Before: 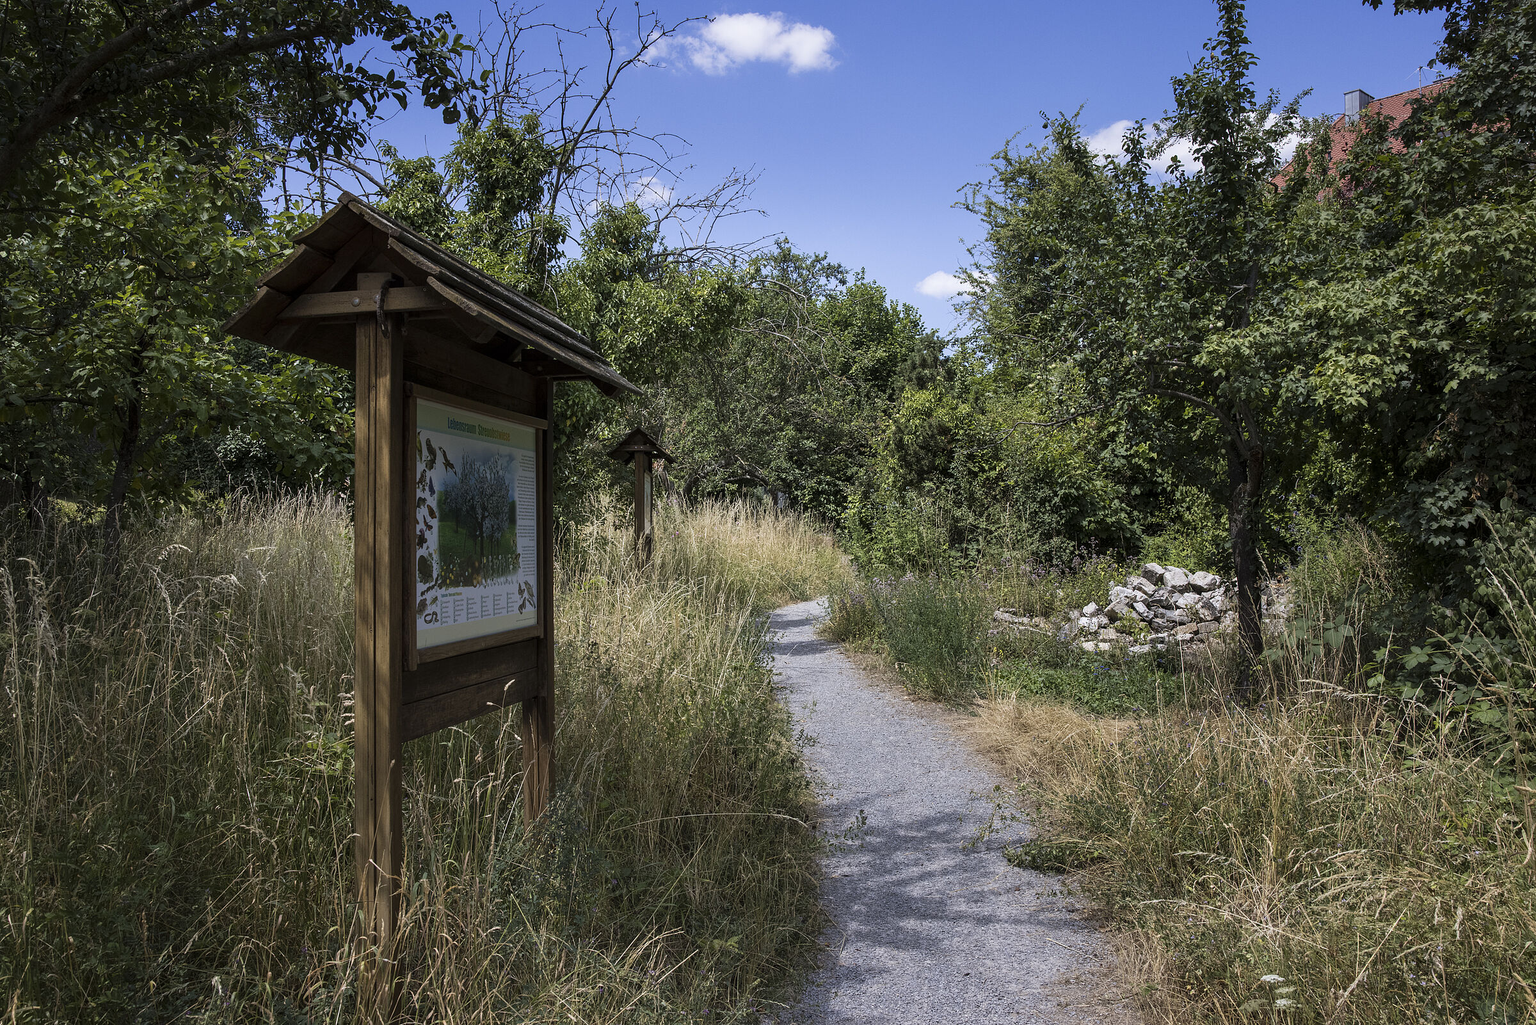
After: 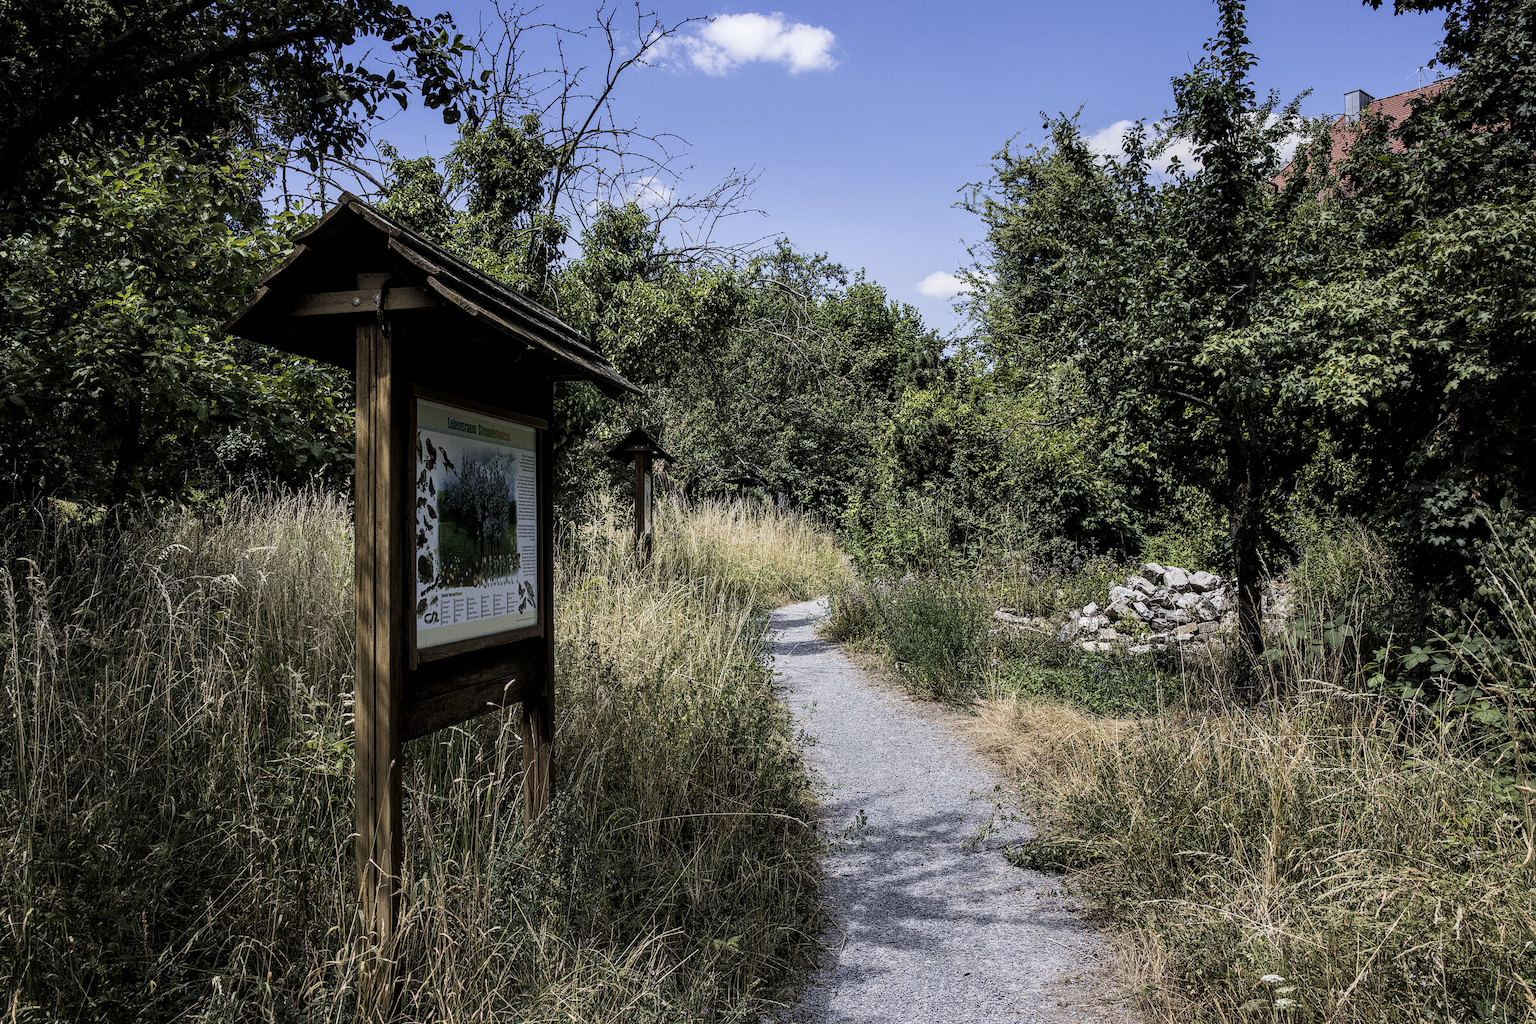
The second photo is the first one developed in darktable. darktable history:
filmic rgb: hardness 4.17, contrast 0.921
local contrast: detail 130%
tone equalizer: -8 EV -0.75 EV, -7 EV -0.7 EV, -6 EV -0.6 EV, -5 EV -0.4 EV, -3 EV 0.4 EV, -2 EV 0.6 EV, -1 EV 0.7 EV, +0 EV 0.75 EV, edges refinement/feathering 500, mask exposure compensation -1.57 EV, preserve details no
